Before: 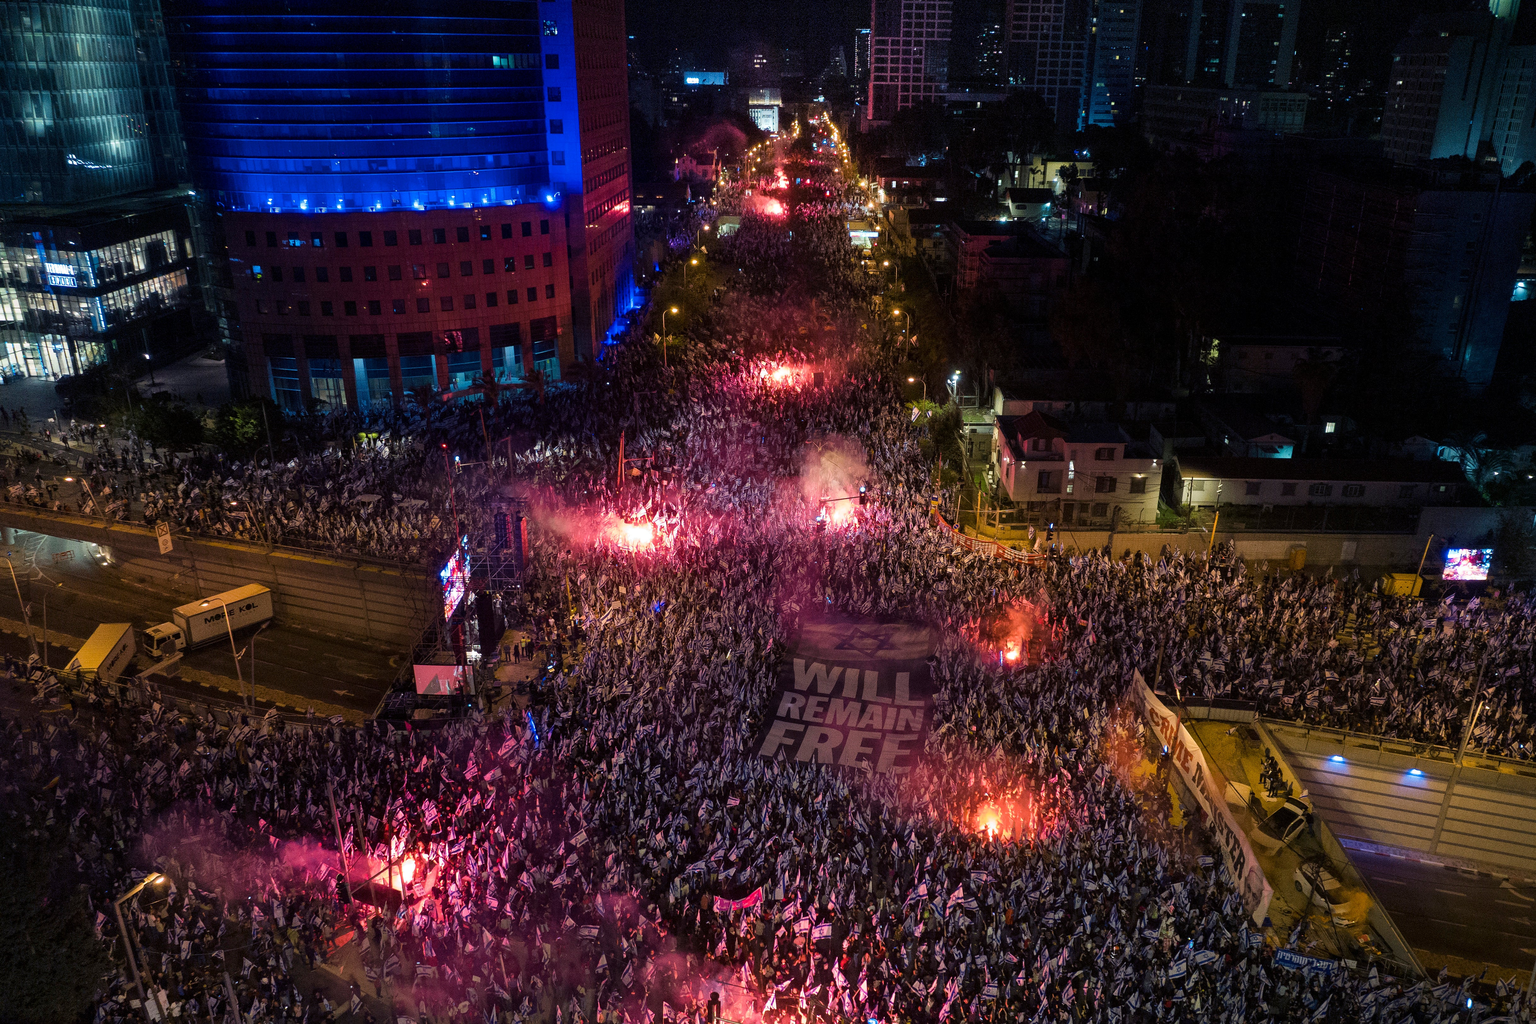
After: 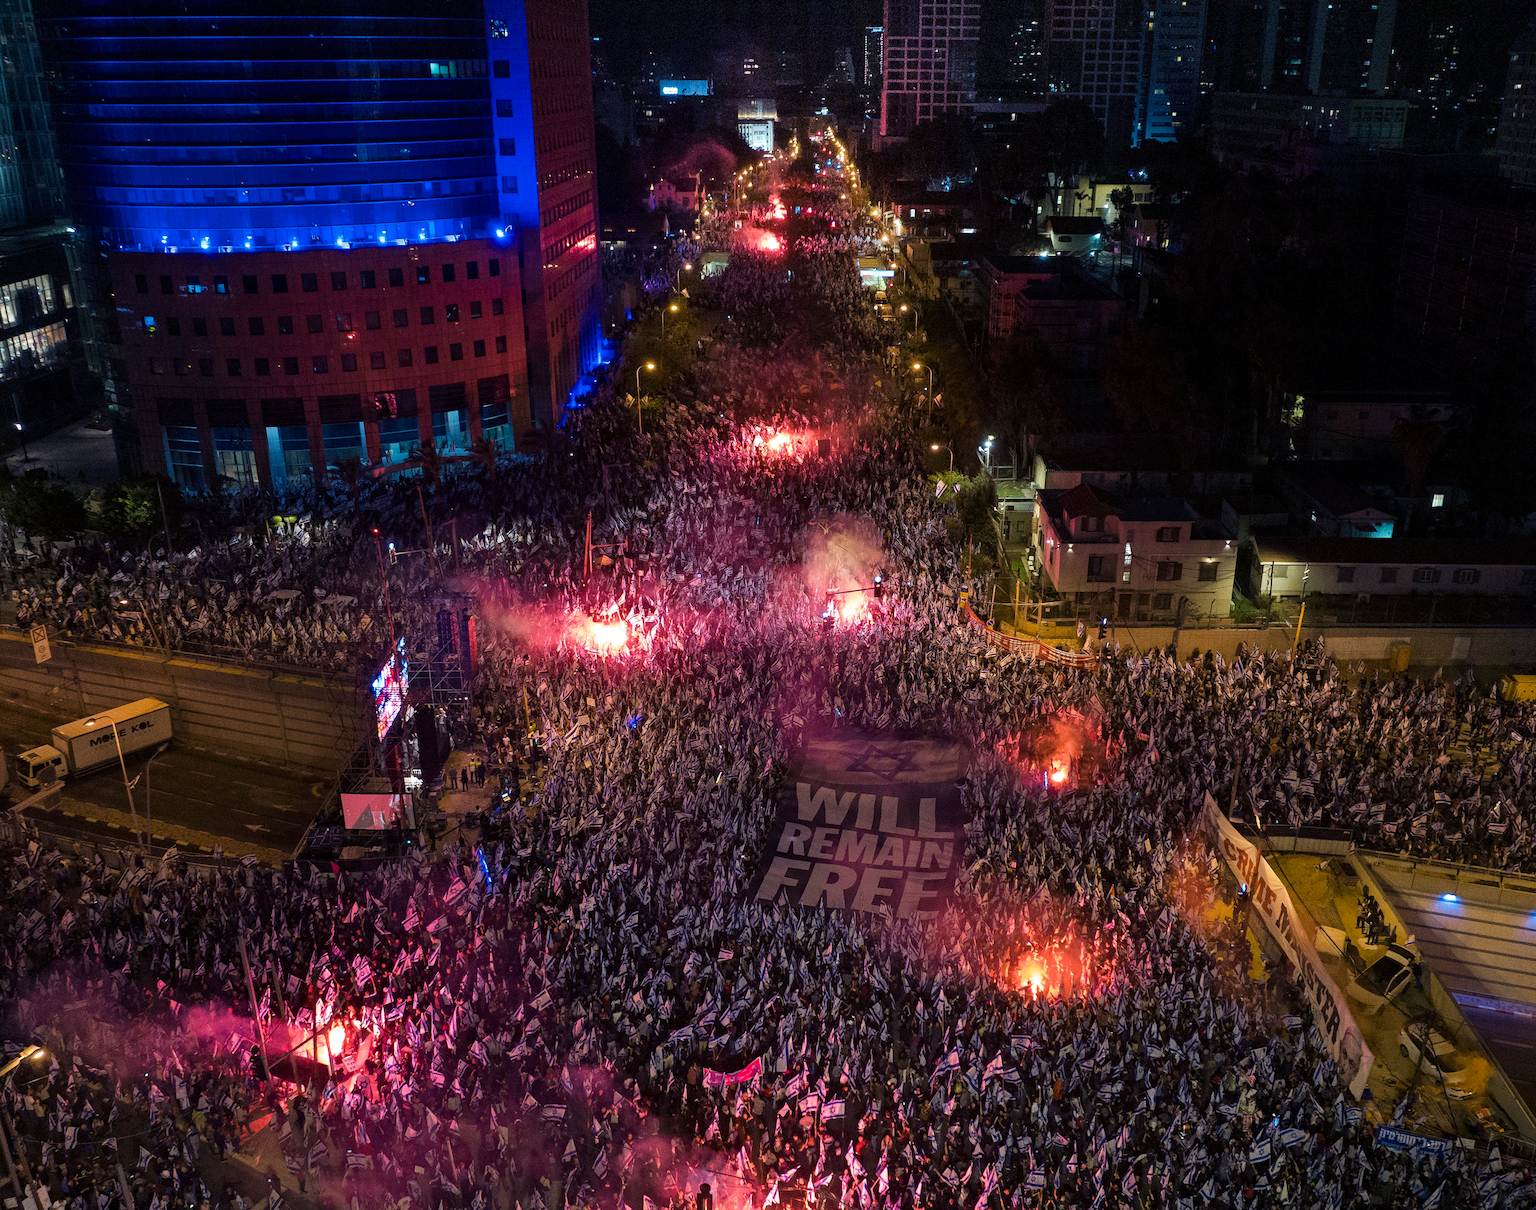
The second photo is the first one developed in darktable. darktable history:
rotate and perspective: rotation -0.45°, automatic cropping original format, crop left 0.008, crop right 0.992, crop top 0.012, crop bottom 0.988
haze removal: compatibility mode true, adaptive false
crop: left 8.026%, right 7.374%
